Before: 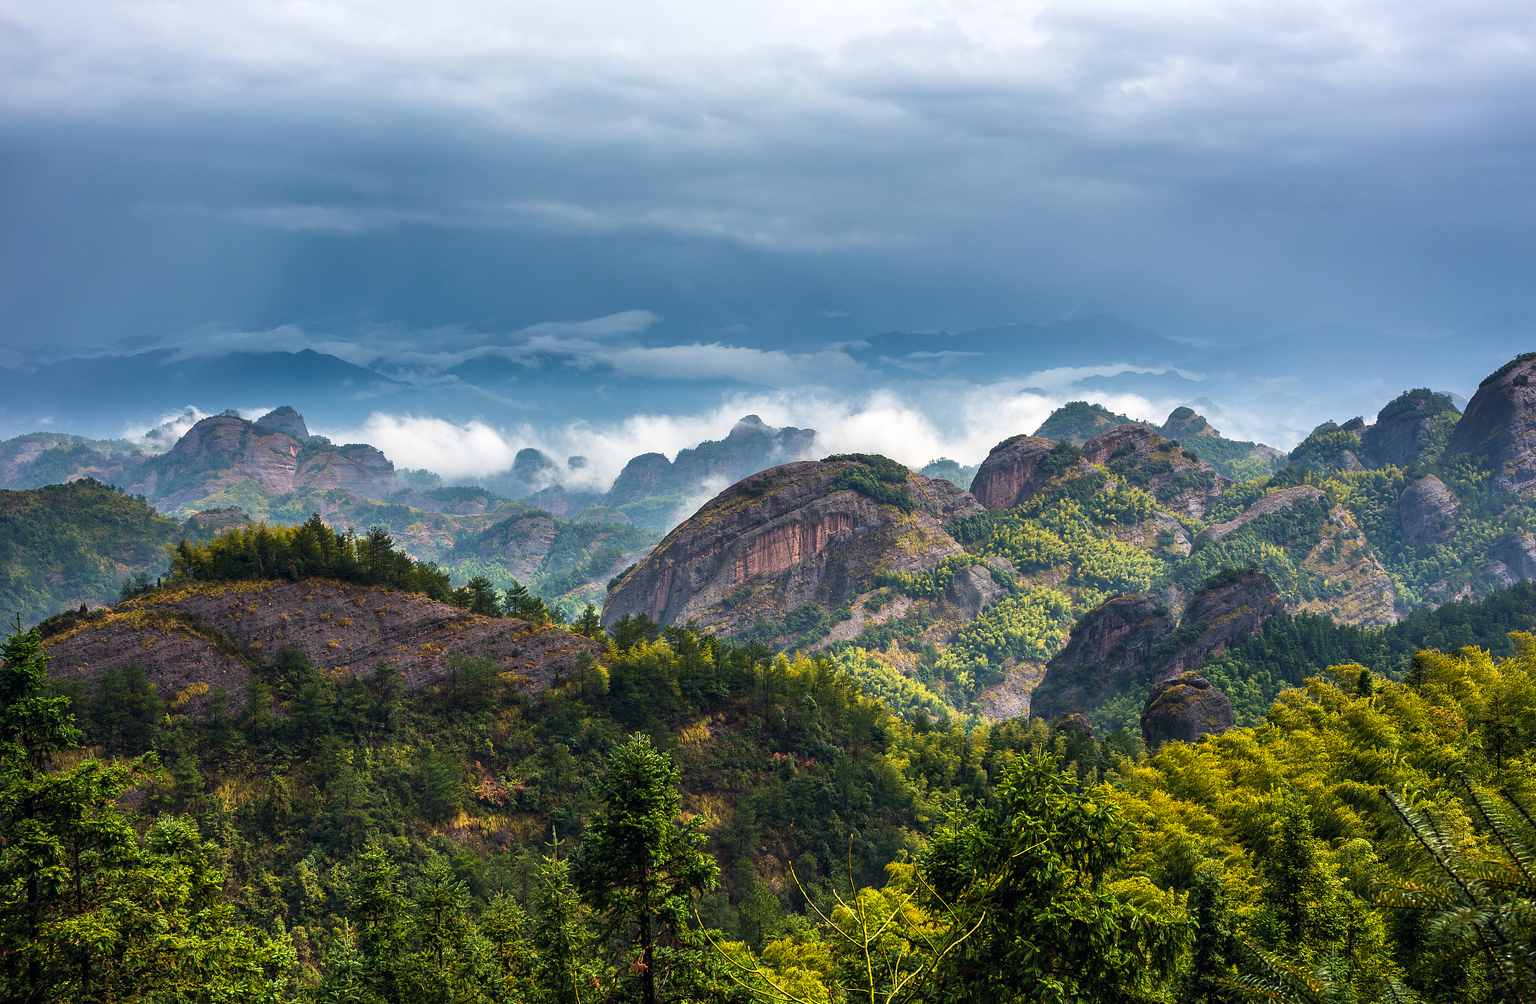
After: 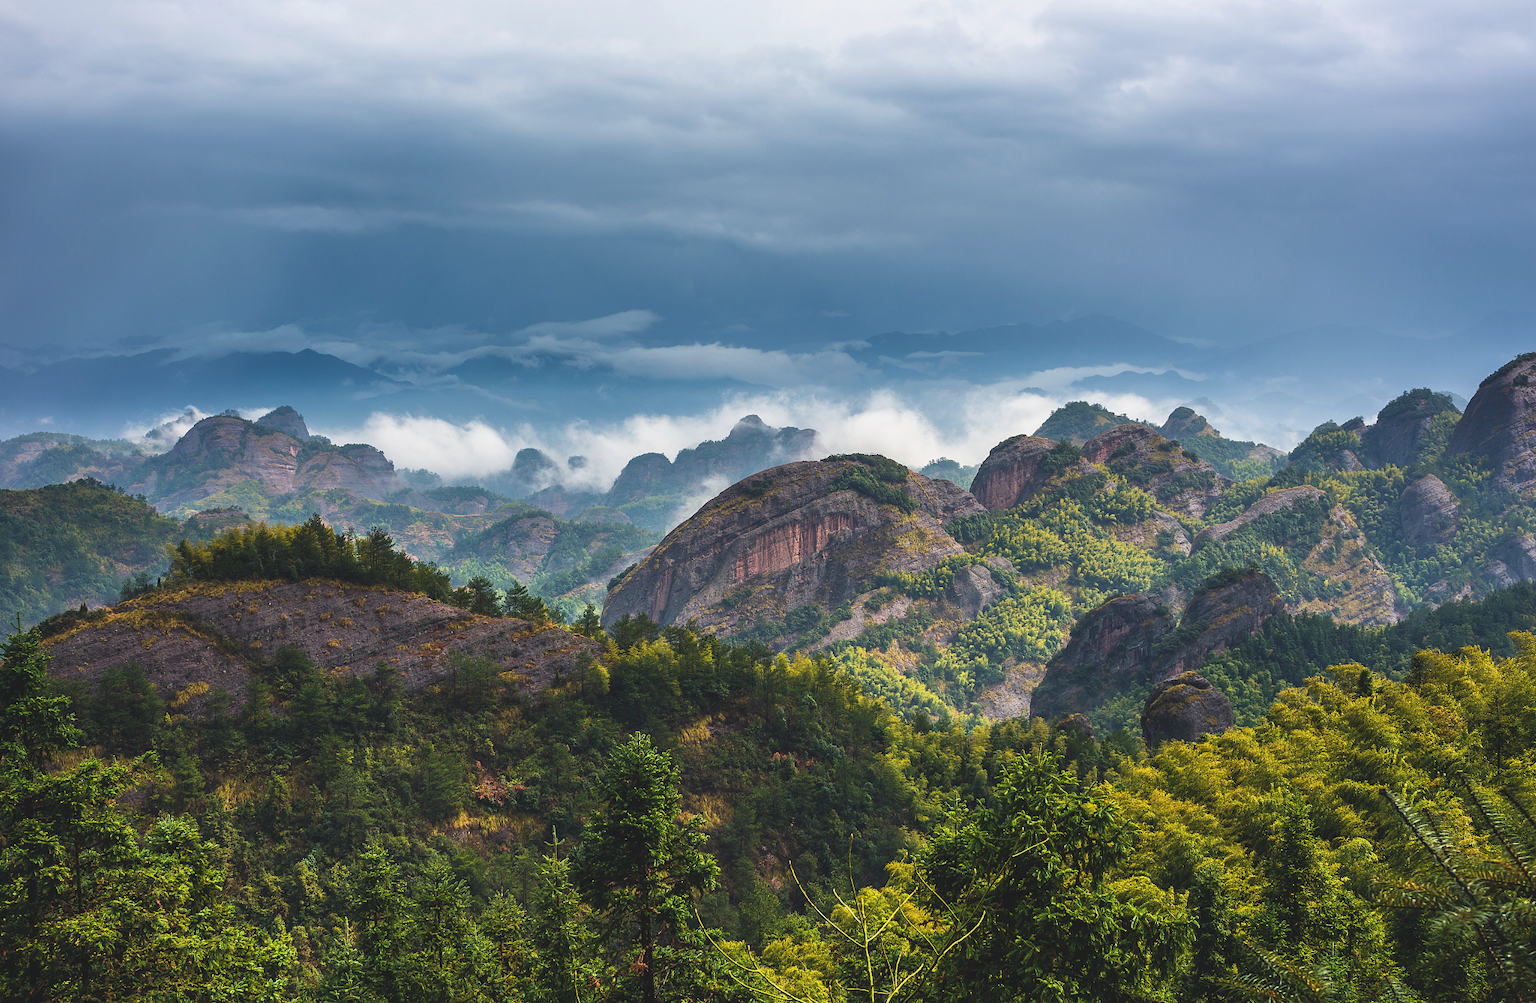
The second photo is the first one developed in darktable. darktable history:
exposure: black level correction -0.013, exposure -0.19 EV, compensate highlight preservation false
